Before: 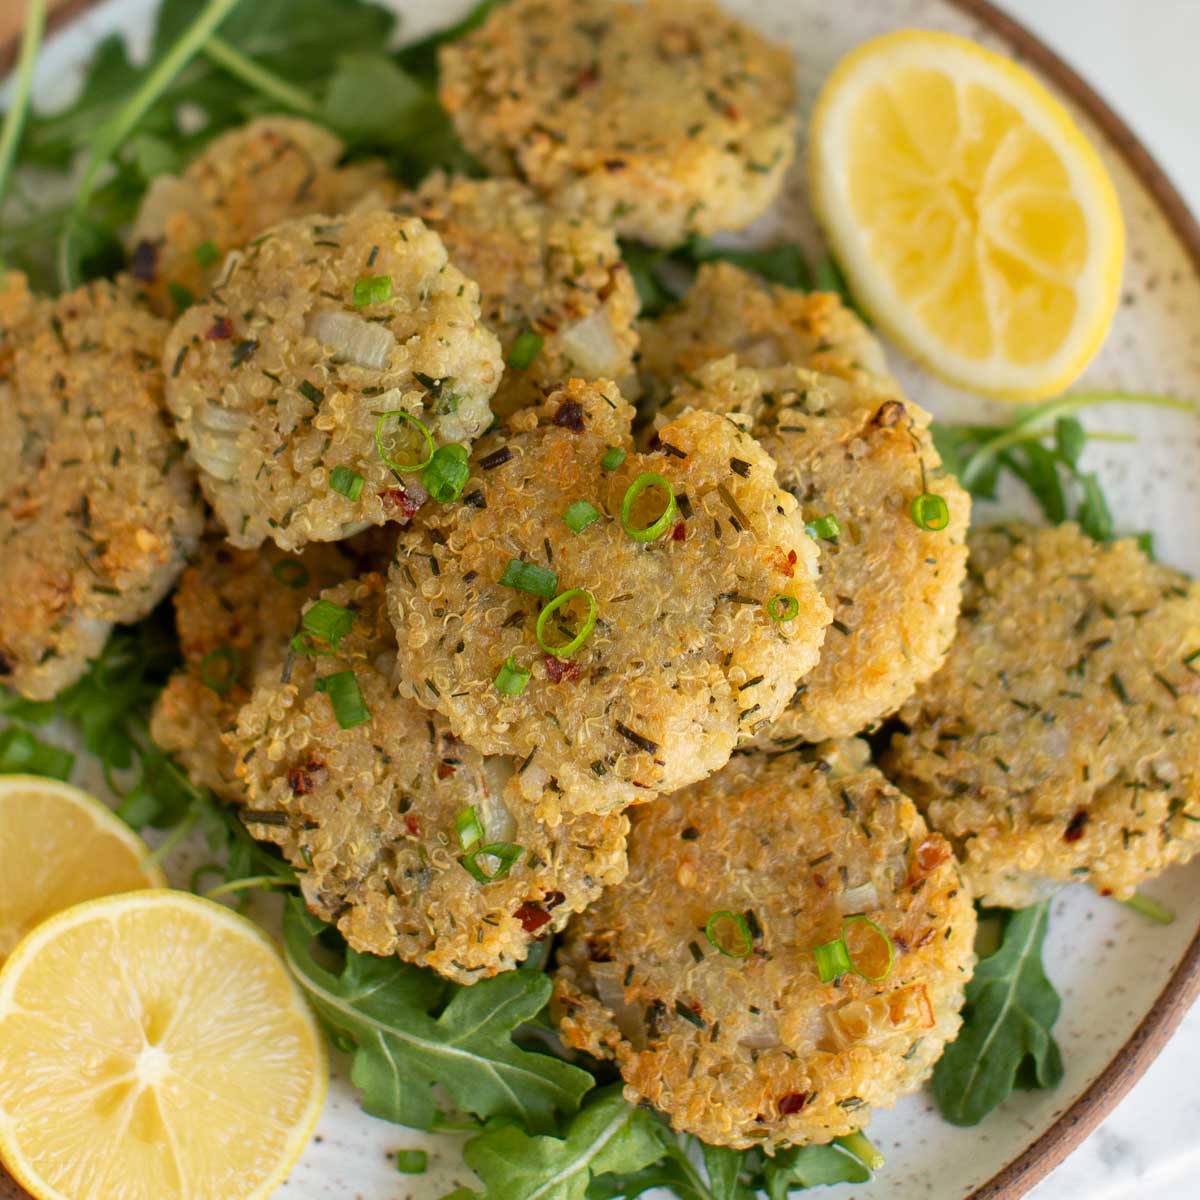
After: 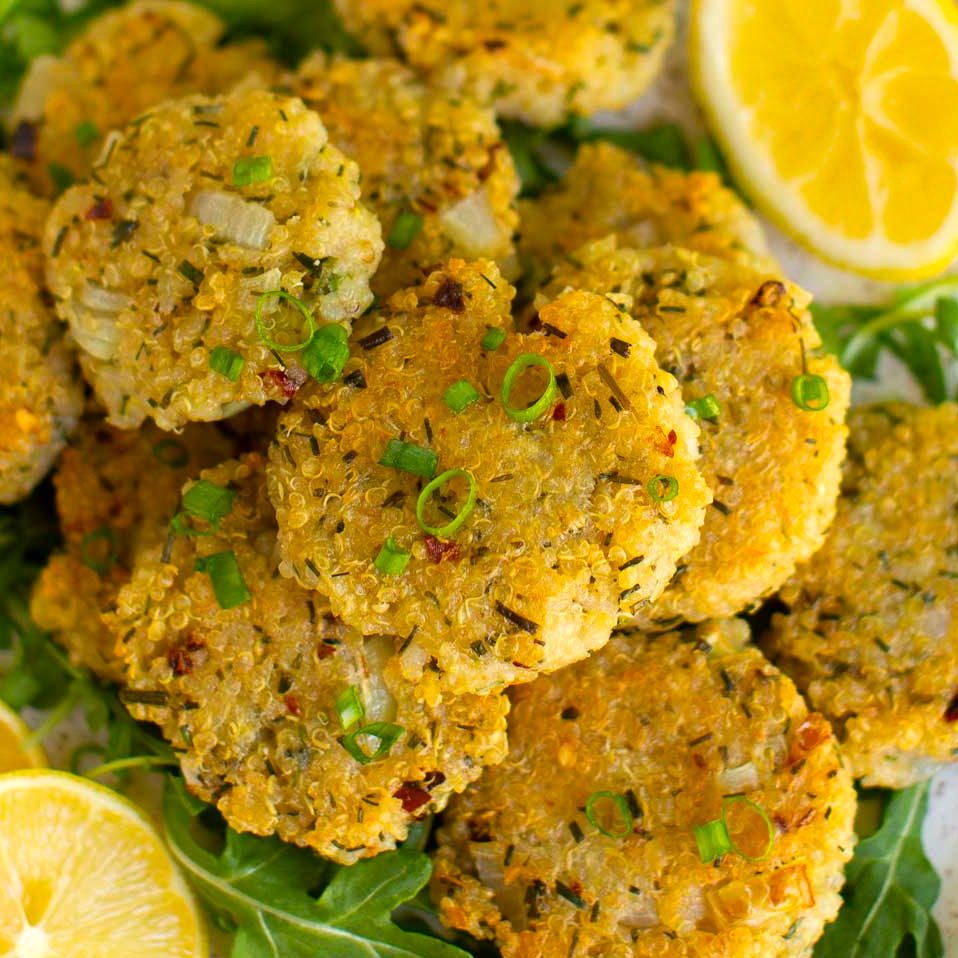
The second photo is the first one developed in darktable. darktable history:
levels: levels [0, 0.476, 0.951]
color balance: output saturation 110%
crop and rotate: left 10.071%, top 10.071%, right 10.02%, bottom 10.02%
color balance rgb: perceptual saturation grading › global saturation 10%, global vibrance 20%
